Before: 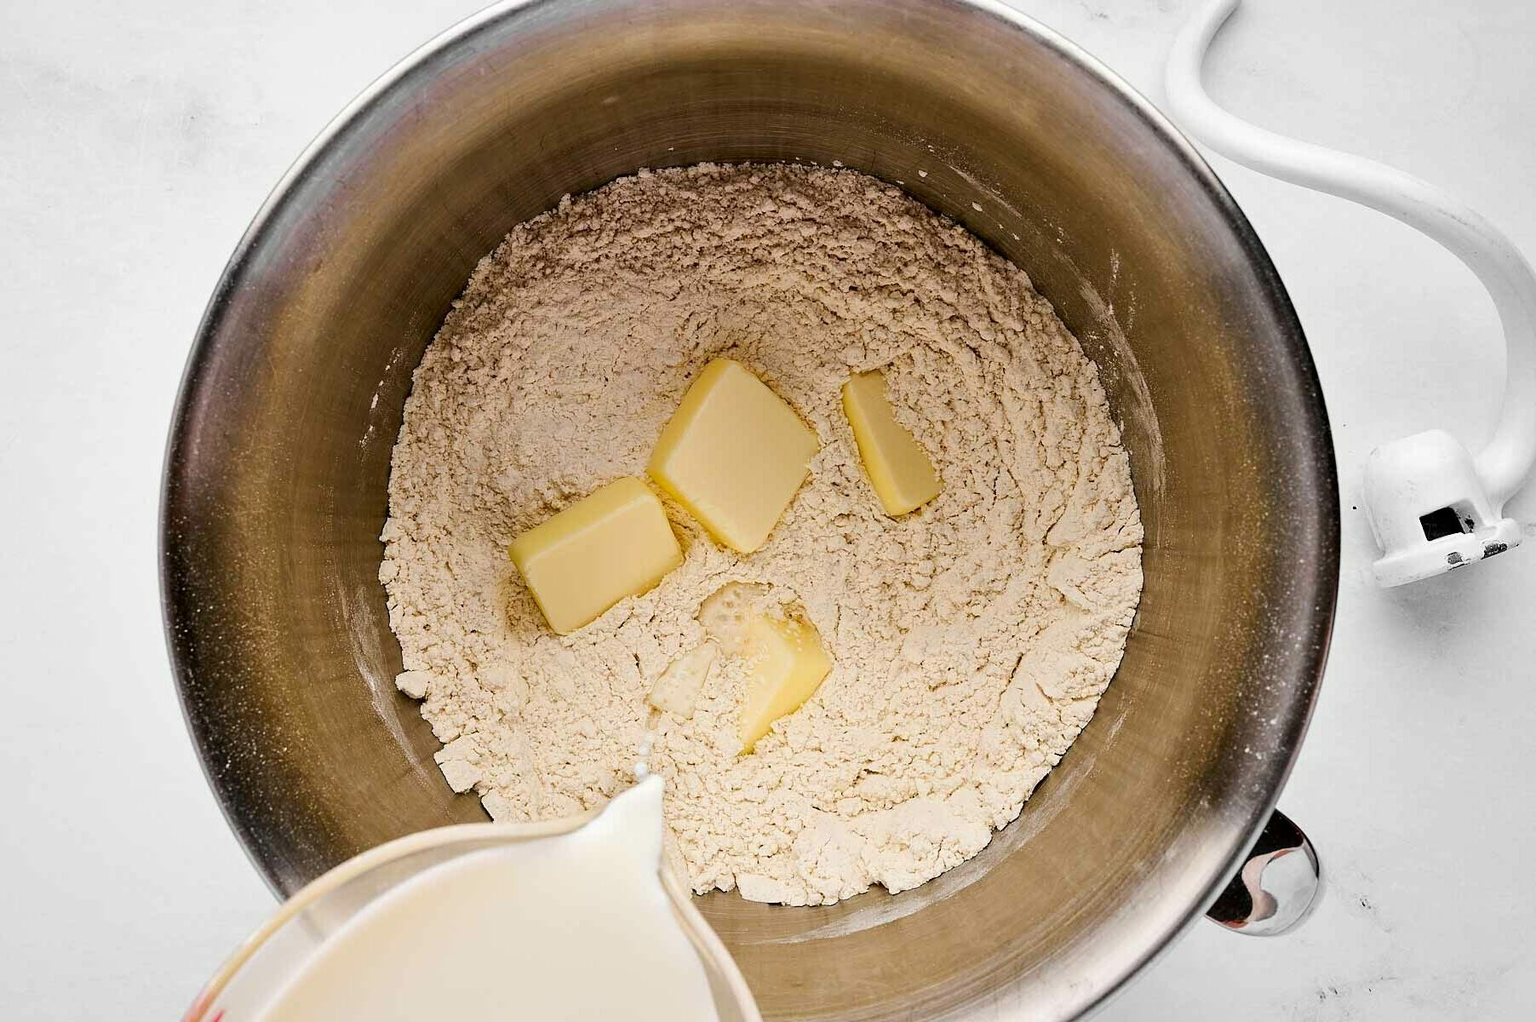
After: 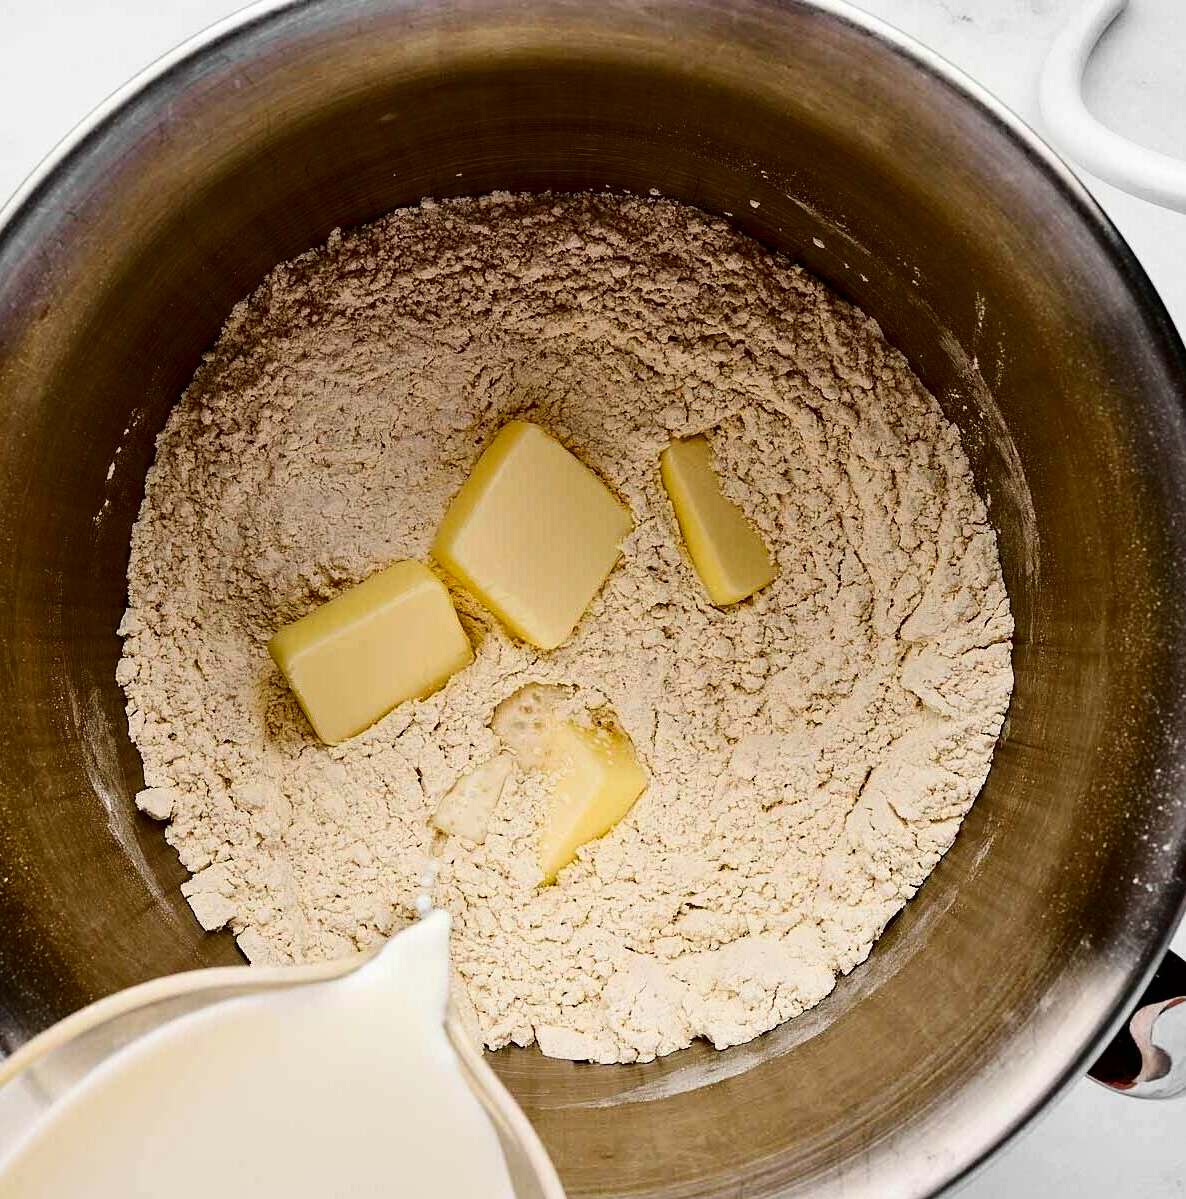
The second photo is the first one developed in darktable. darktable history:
crop and rotate: left 18.265%, right 15.964%
color correction: highlights b* -0.009
contrast brightness saturation: contrast 0.194, brightness -0.243, saturation 0.118
